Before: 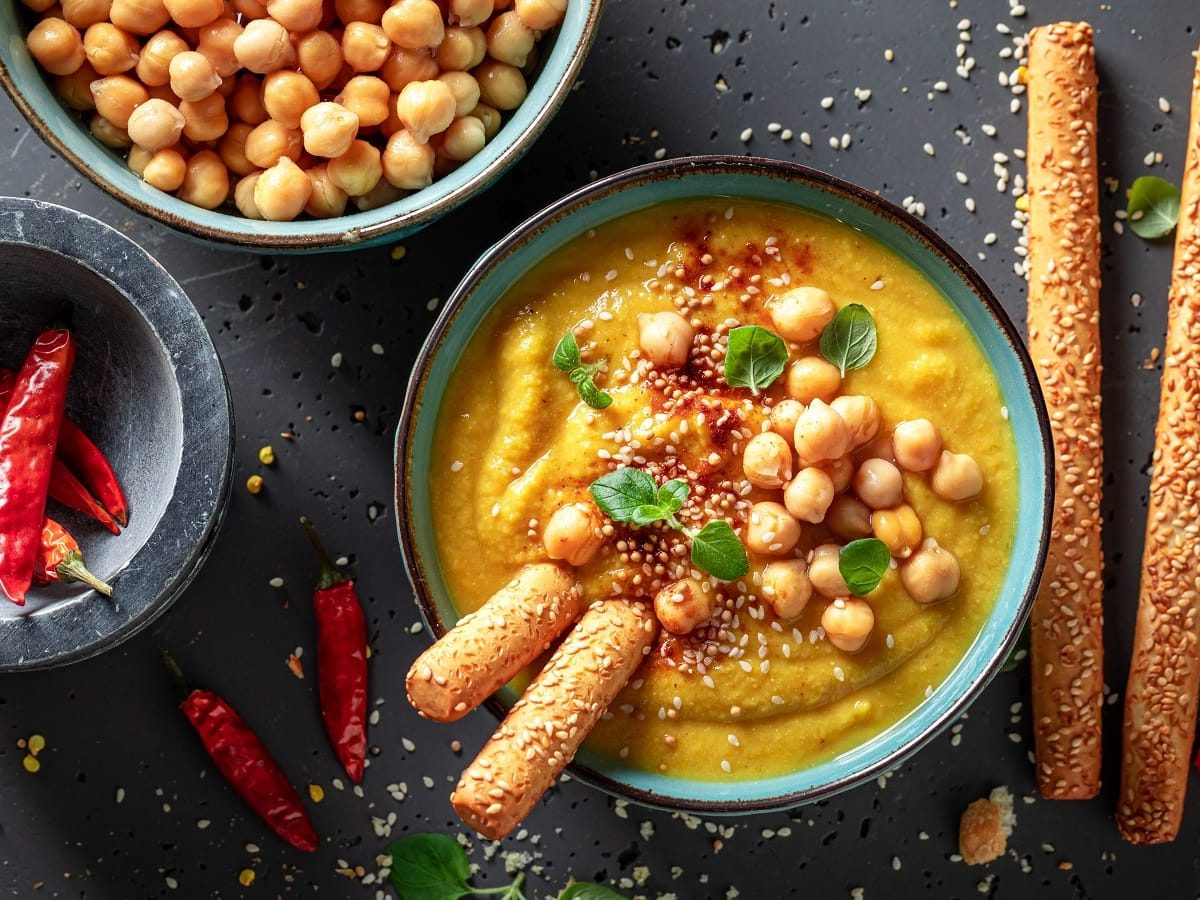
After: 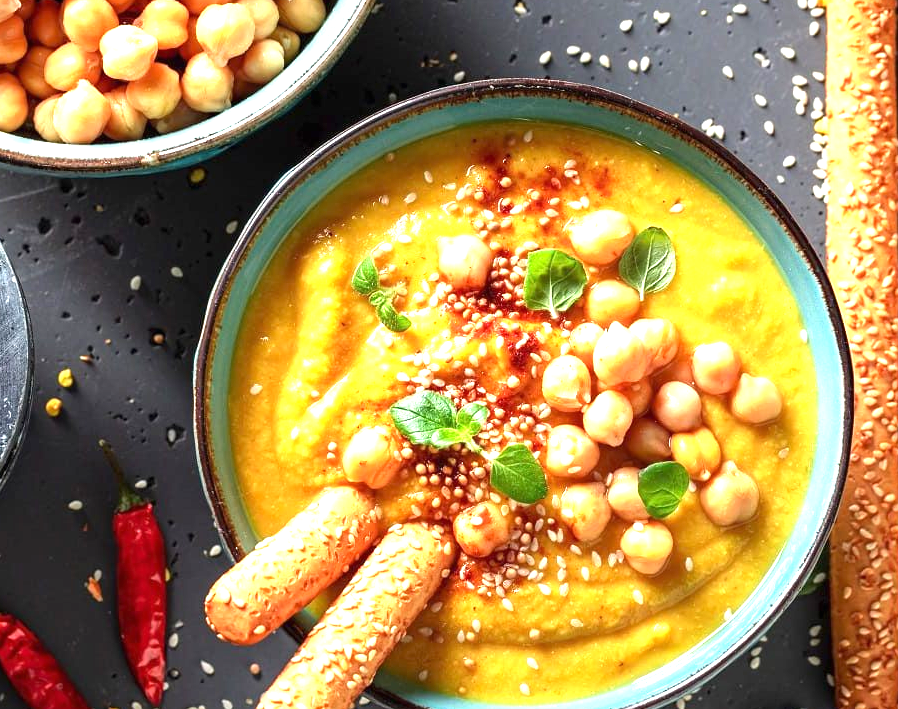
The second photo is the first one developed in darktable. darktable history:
crop: left 16.768%, top 8.653%, right 8.362%, bottom 12.485%
exposure: black level correction 0, exposure 1.198 EV, compensate exposure bias true, compensate highlight preservation false
